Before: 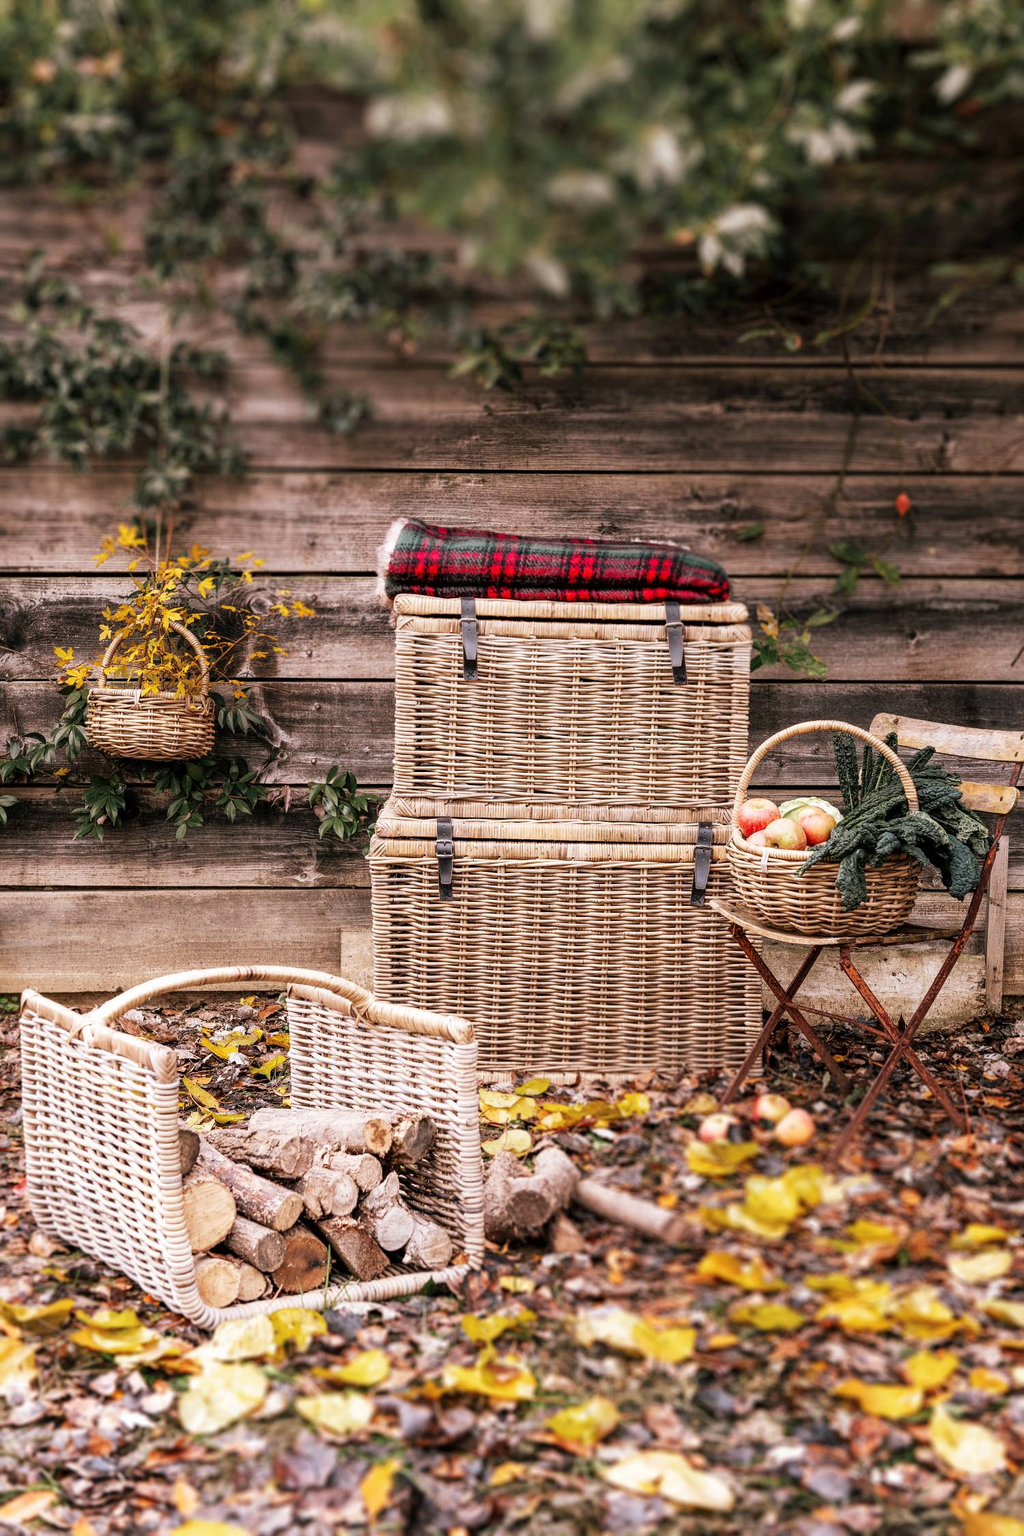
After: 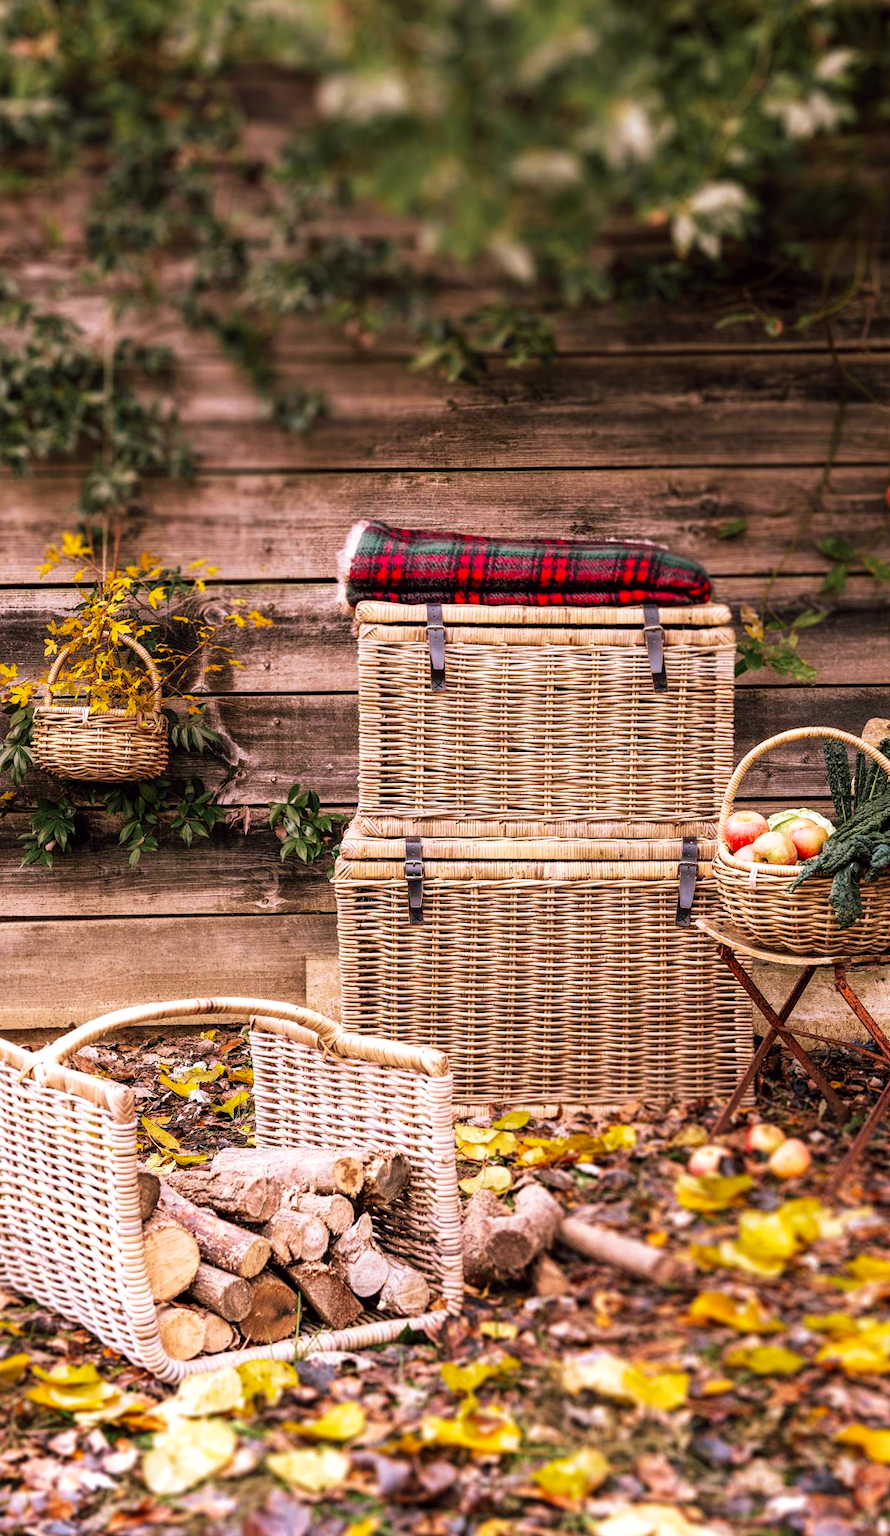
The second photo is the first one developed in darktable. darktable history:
velvia: strength 39.63%
crop and rotate: angle 1°, left 4.281%, top 0.642%, right 11.383%, bottom 2.486%
color balance: lift [1, 1, 0.999, 1.001], gamma [1, 1.003, 1.005, 0.995], gain [1, 0.992, 0.988, 1.012], contrast 5%, output saturation 110%
